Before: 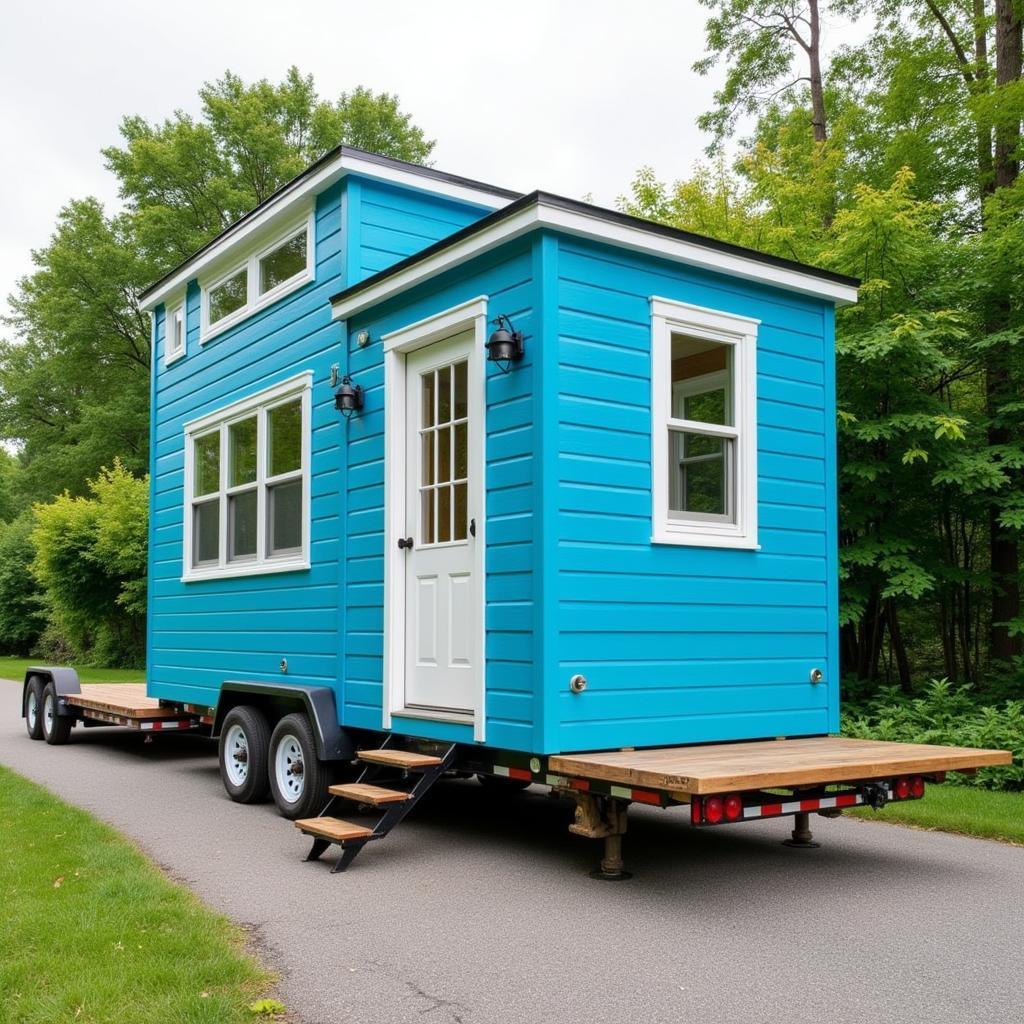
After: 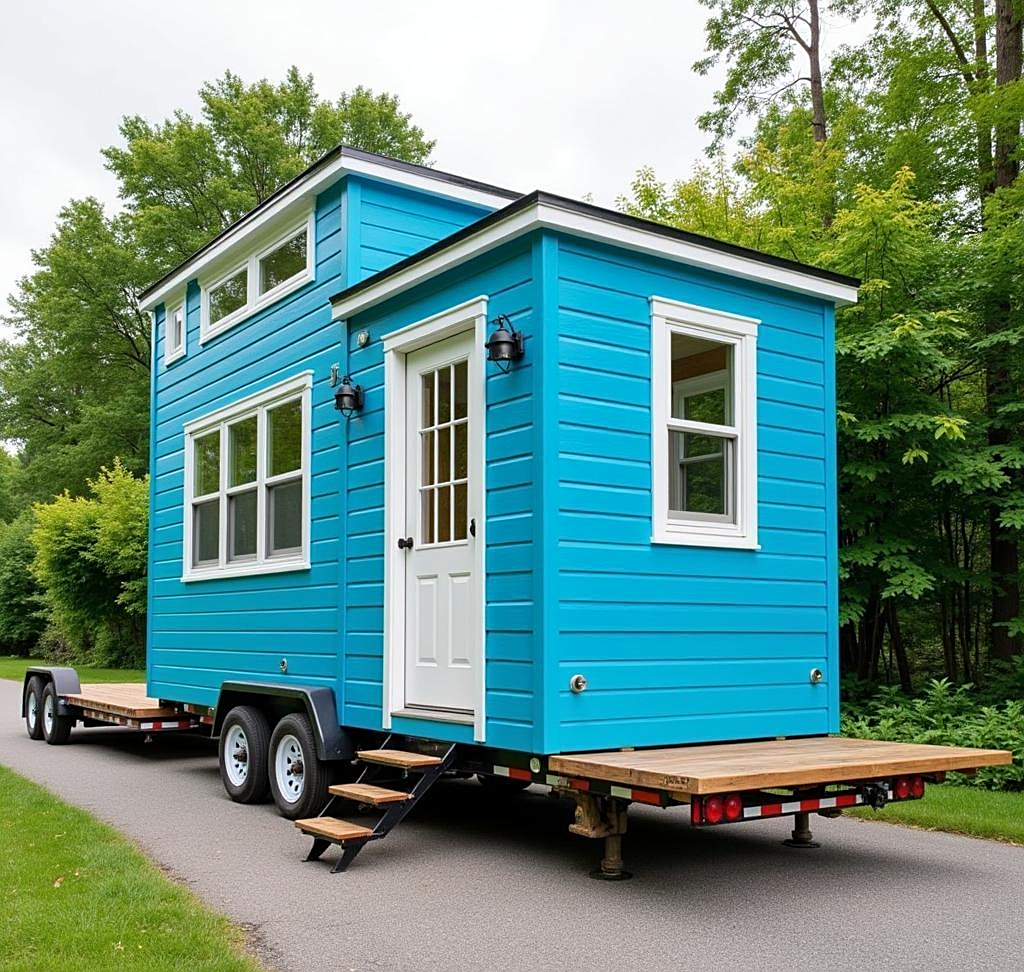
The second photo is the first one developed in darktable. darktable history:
crop and rotate: top 0.007%, bottom 5.03%
sharpen: on, module defaults
shadows and highlights: shadows 20.35, highlights -20.41, soften with gaussian
